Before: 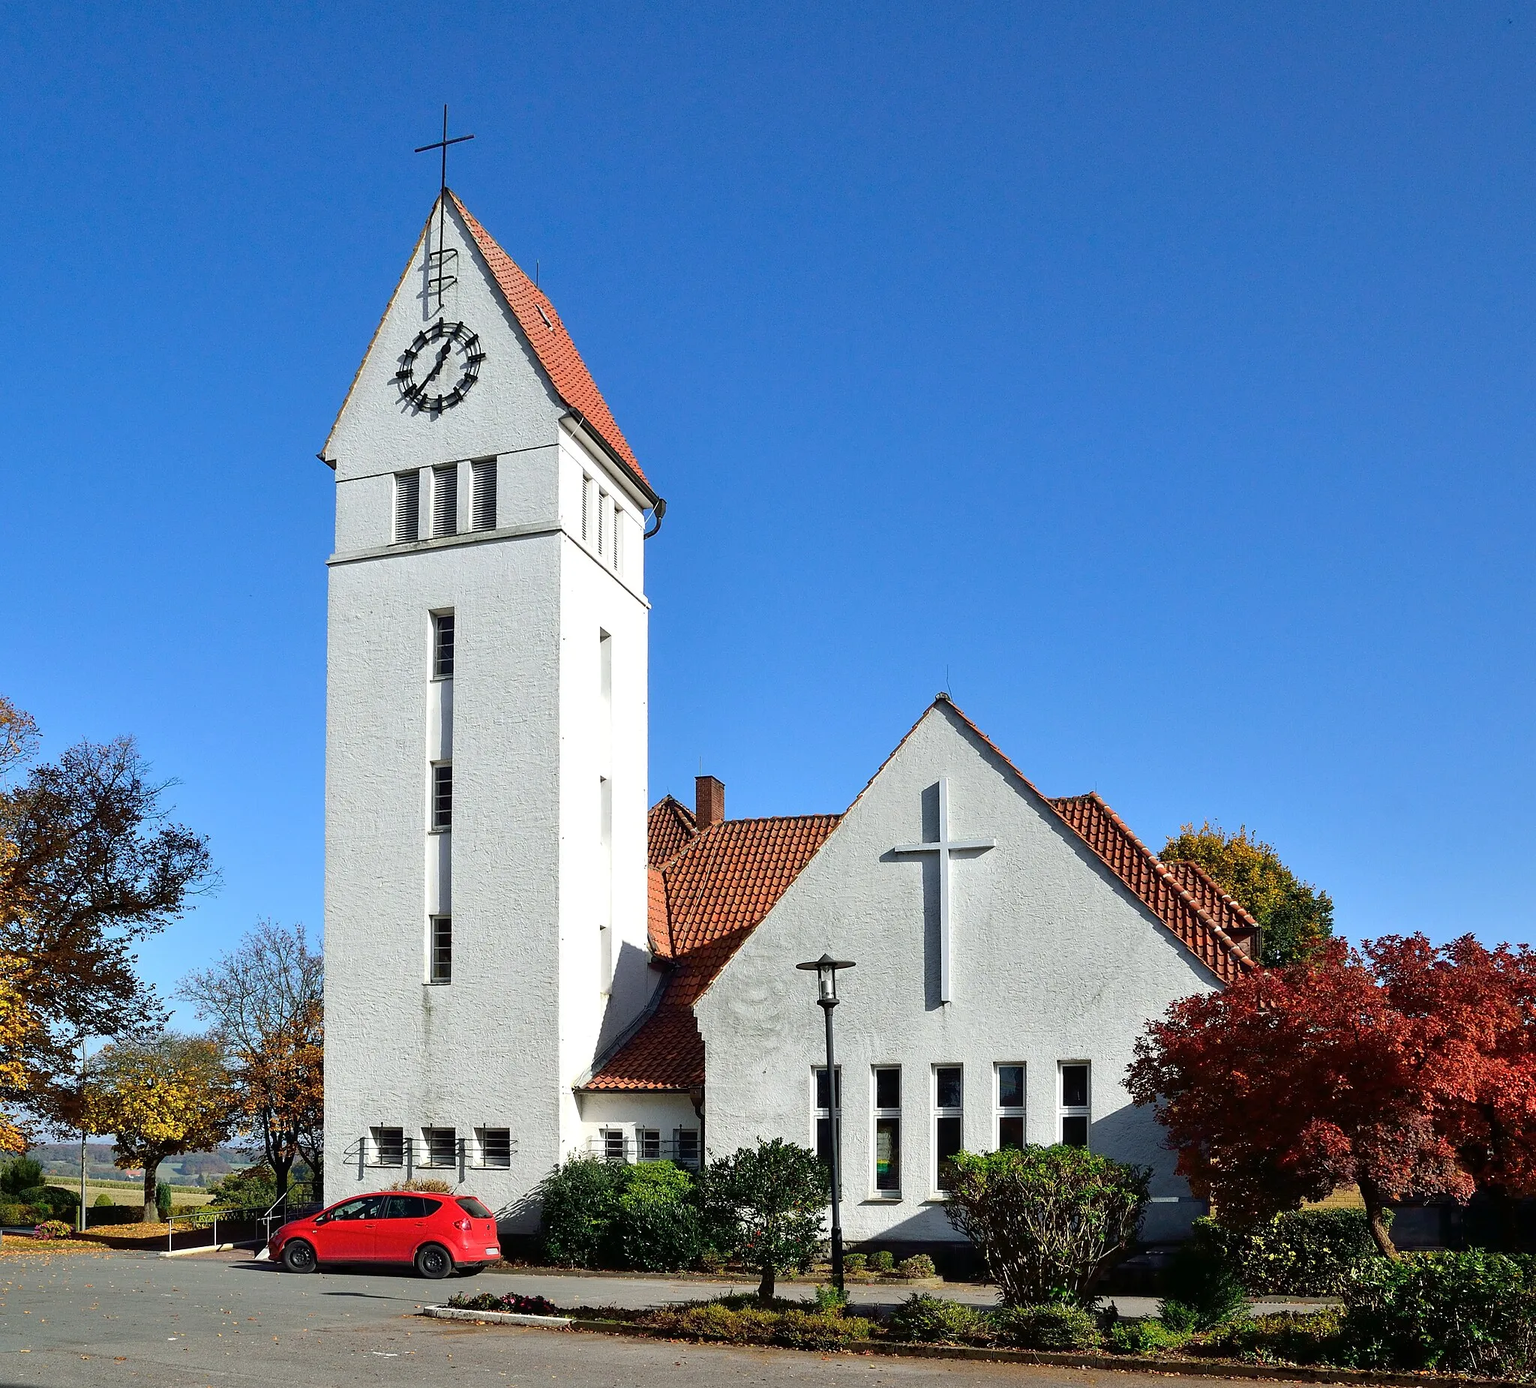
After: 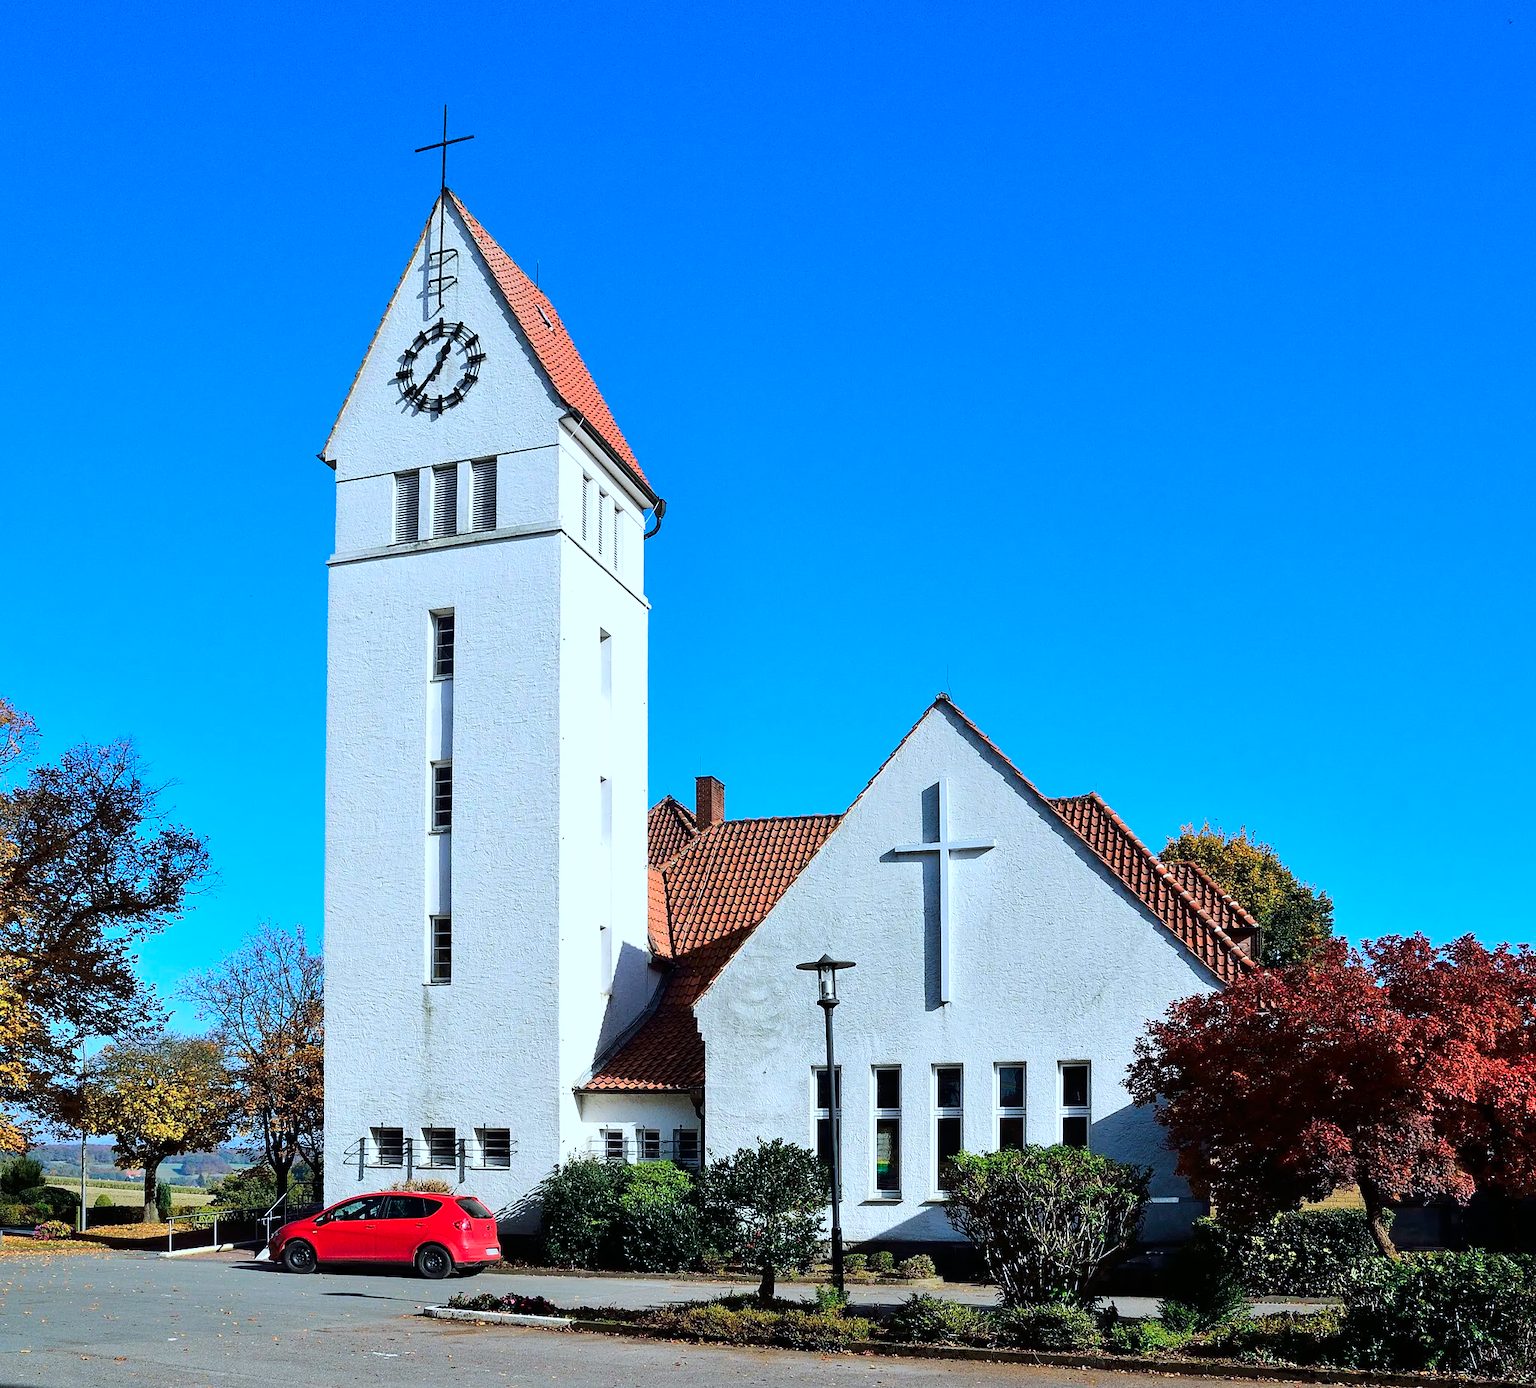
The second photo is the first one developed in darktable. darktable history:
tone curve: curves: ch0 [(0, 0) (0.033, 0.016) (0.171, 0.127) (0.33, 0.331) (0.432, 0.475) (0.601, 0.665) (0.843, 0.876) (1, 1)]; ch1 [(0, 0) (0.339, 0.349) (0.445, 0.42) (0.476, 0.47) (0.501, 0.499) (0.516, 0.525) (0.548, 0.563) (0.584, 0.633) (0.728, 0.746) (1, 1)]; ch2 [(0, 0) (0.327, 0.324) (0.417, 0.44) (0.46, 0.453) (0.502, 0.498) (0.517, 0.524) (0.53, 0.554) (0.579, 0.599) (0.745, 0.704) (1, 1)], color space Lab, linked channels, preserve colors none
color zones: curves: ch1 [(0.25, 0.5) (0.747, 0.71)]
color calibration: x 0.37, y 0.382, temperature 4305.65 K
